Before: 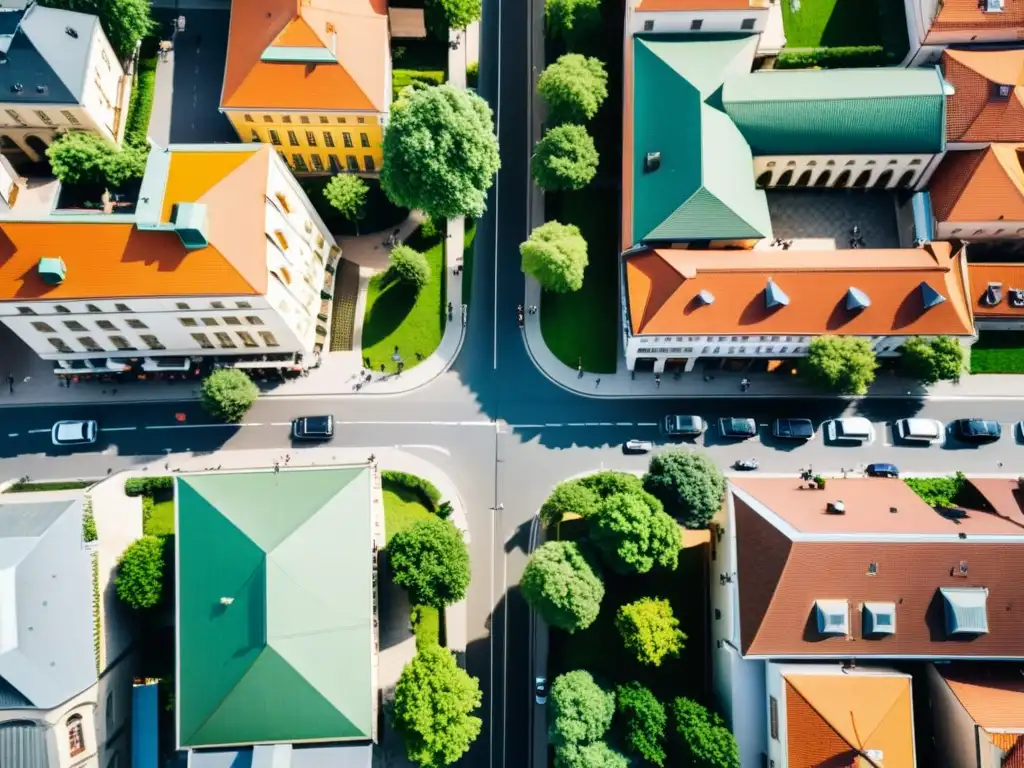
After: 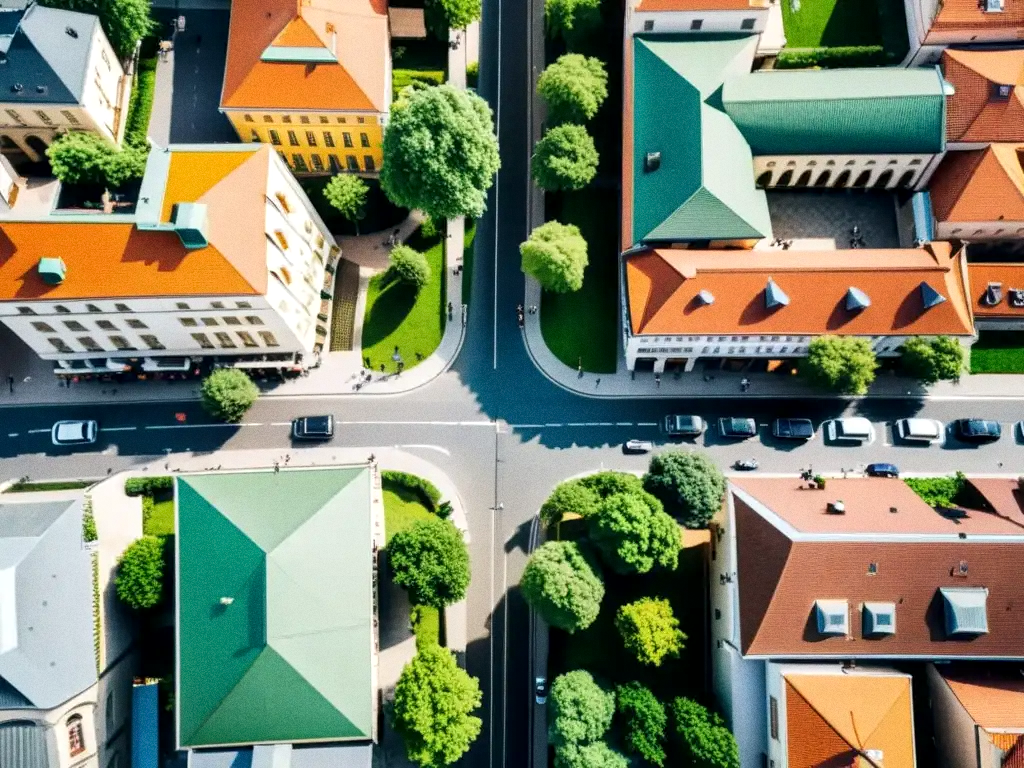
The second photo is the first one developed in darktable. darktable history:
grain: coarseness 0.09 ISO
local contrast: highlights 100%, shadows 100%, detail 131%, midtone range 0.2
